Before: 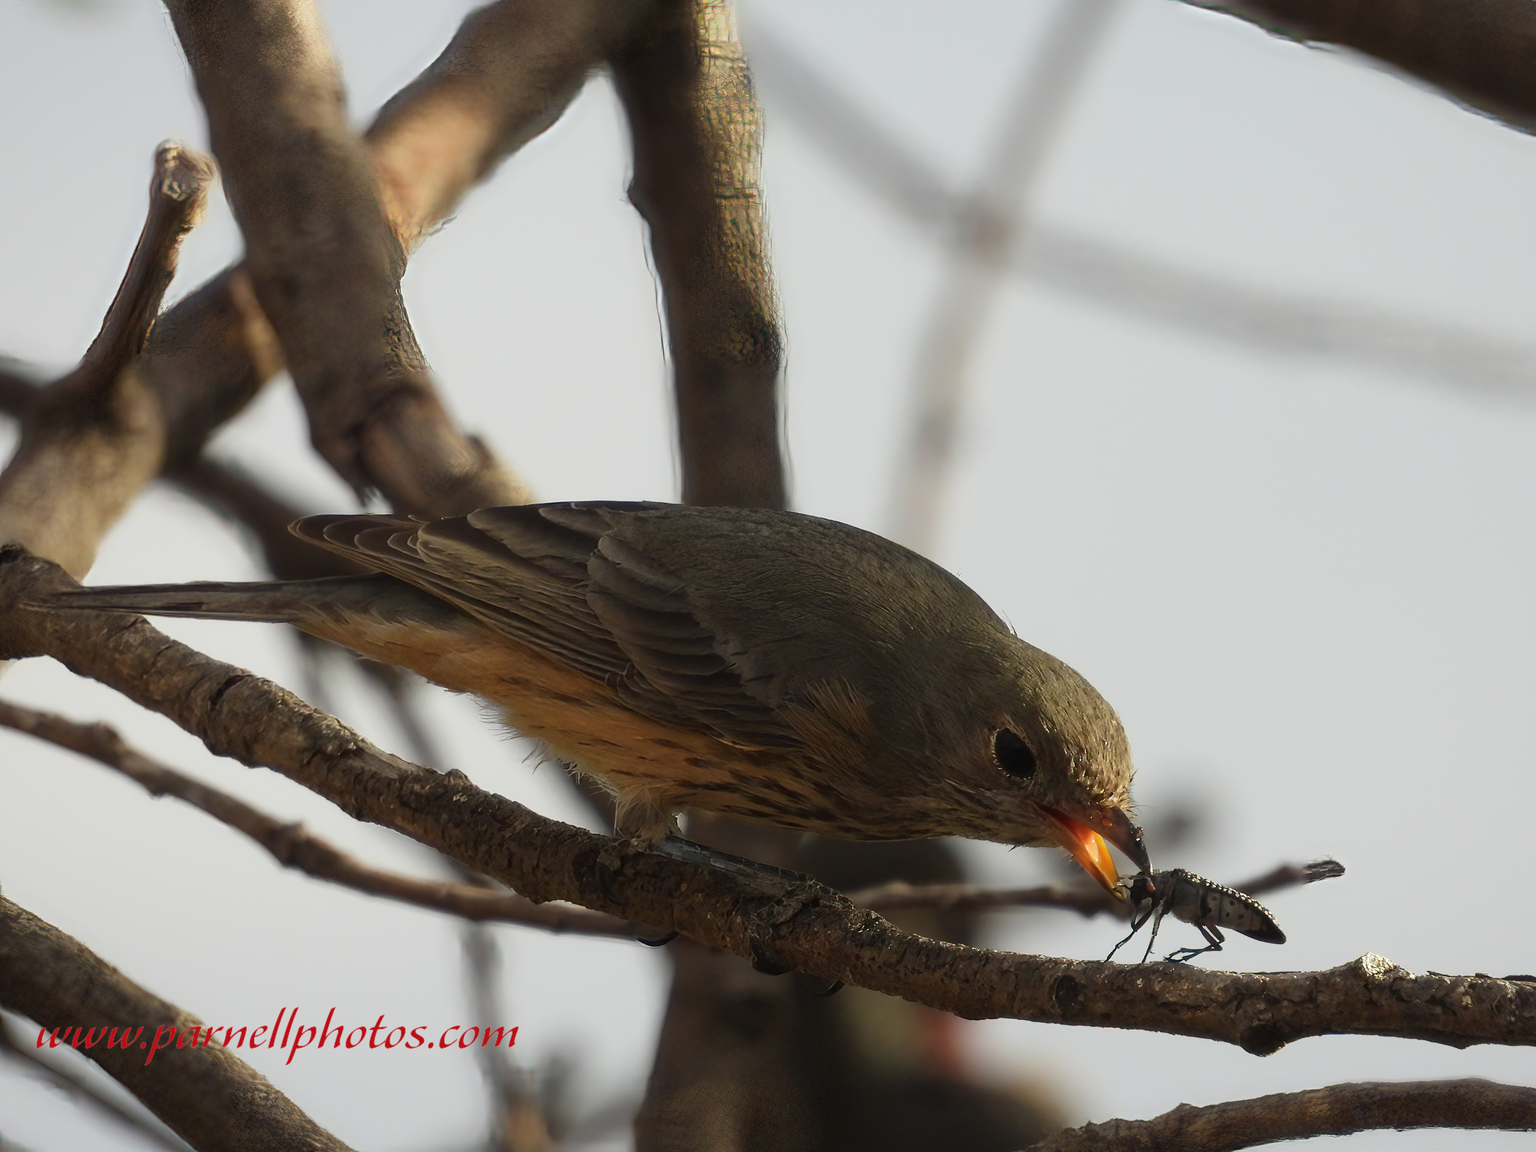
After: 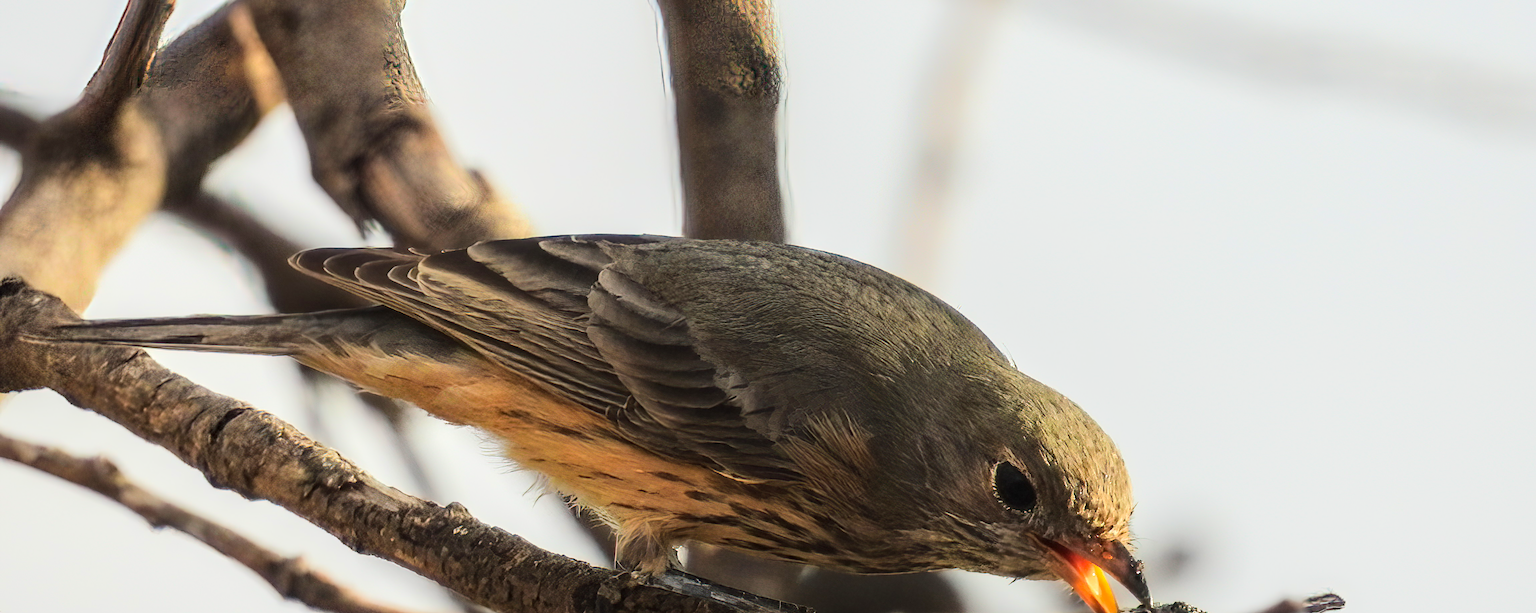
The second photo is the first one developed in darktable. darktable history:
crop and rotate: top 23.217%, bottom 23.49%
contrast brightness saturation: contrast 0.071, brightness 0.08, saturation 0.18
local contrast: detail 130%
tone equalizer: -7 EV 0.143 EV, -6 EV 0.59 EV, -5 EV 1.19 EV, -4 EV 1.31 EV, -3 EV 1.12 EV, -2 EV 0.6 EV, -1 EV 0.148 EV, edges refinement/feathering 500, mask exposure compensation -1.57 EV, preserve details no
